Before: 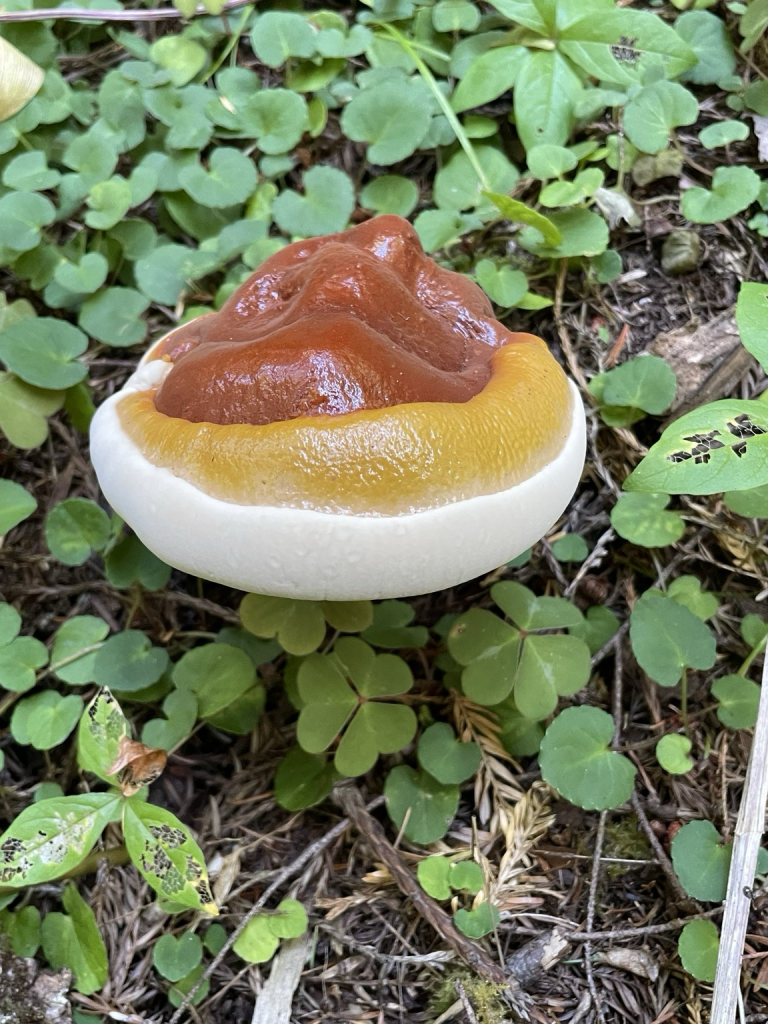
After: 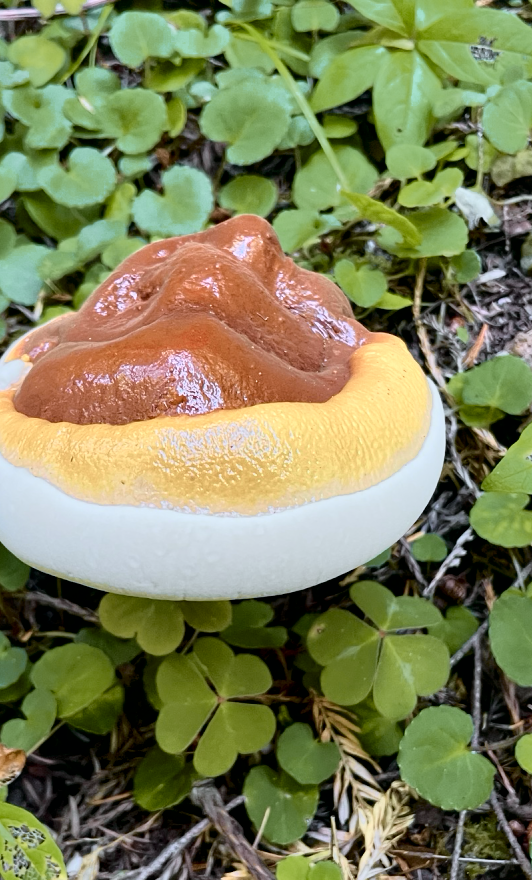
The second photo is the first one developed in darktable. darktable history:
tone curve: curves: ch0 [(0, 0.008) (0.081, 0.044) (0.177, 0.123) (0.283, 0.253) (0.416, 0.449) (0.495, 0.524) (0.661, 0.756) (0.796, 0.859) (1, 0.951)]; ch1 [(0, 0) (0.161, 0.092) (0.35, 0.33) (0.392, 0.392) (0.427, 0.426) (0.479, 0.472) (0.505, 0.5) (0.521, 0.524) (0.567, 0.564) (0.583, 0.588) (0.625, 0.627) (0.678, 0.733) (1, 1)]; ch2 [(0, 0) (0.346, 0.362) (0.404, 0.427) (0.502, 0.499) (0.531, 0.523) (0.544, 0.561) (0.58, 0.59) (0.629, 0.642) (0.717, 0.678) (1, 1)], color space Lab, independent channels, preserve colors none
filmic rgb: middle gray luminance 18.42%, black relative exposure -10.5 EV, white relative exposure 3.4 EV, threshold 6 EV, target black luminance 0%, hardness 6.03, latitude 99%, contrast 0.847, shadows ↔ highlights balance 0.505%, add noise in highlights 0, preserve chrominance max RGB, color science v3 (2019), use custom middle-gray values true, iterations of high-quality reconstruction 0, contrast in highlights soft, enable highlight reconstruction true
color zones: curves: ch0 [(0.099, 0.624) (0.257, 0.596) (0.384, 0.376) (0.529, 0.492) (0.697, 0.564) (0.768, 0.532) (0.908, 0.644)]; ch1 [(0.112, 0.564) (0.254, 0.612) (0.432, 0.676) (0.592, 0.456) (0.743, 0.684) (0.888, 0.536)]; ch2 [(0.25, 0.5) (0.469, 0.36) (0.75, 0.5)]
color correction: highlights a* -0.137, highlights b* -5.91, shadows a* -0.137, shadows b* -0.137
crop: left 18.479%, right 12.2%, bottom 13.971%
local contrast: mode bilateral grid, contrast 20, coarseness 50, detail 140%, midtone range 0.2
